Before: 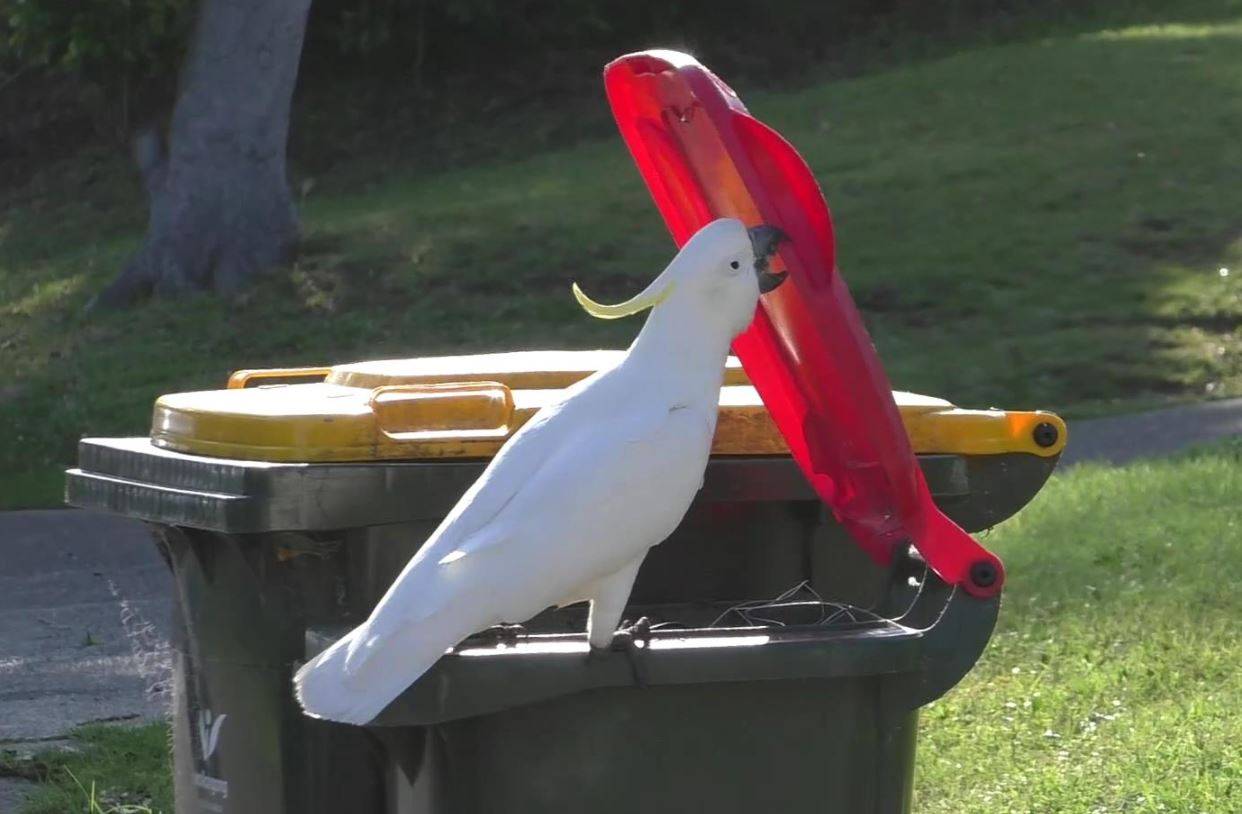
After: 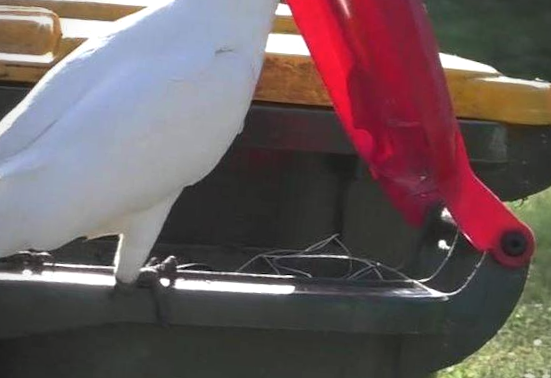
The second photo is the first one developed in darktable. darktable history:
crop: left 37.221%, top 45.169%, right 20.63%, bottom 13.777%
rotate and perspective: rotation 5.12°, automatic cropping off
vignetting: unbound false
shadows and highlights: shadows -12.5, white point adjustment 4, highlights 28.33
